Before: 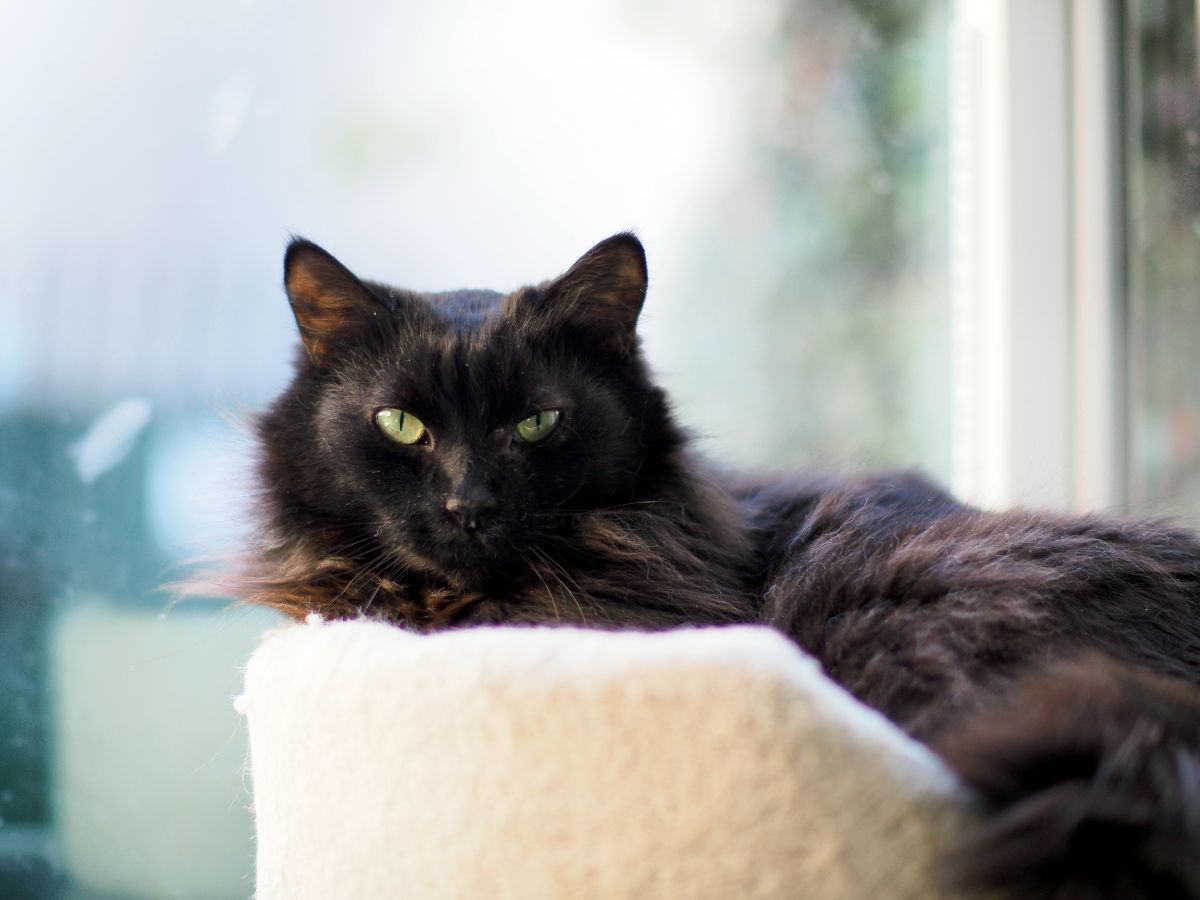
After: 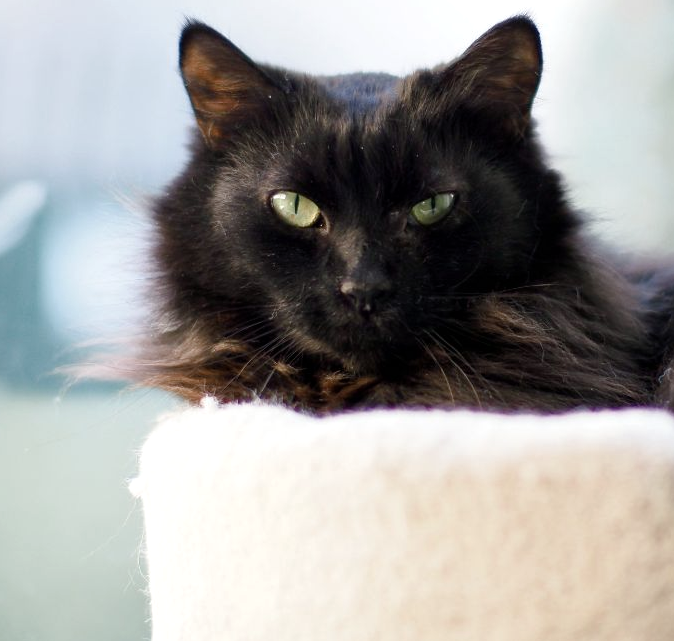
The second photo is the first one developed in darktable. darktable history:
color balance rgb: shadows lift › chroma 0.834%, shadows lift › hue 115.38°, perceptual saturation grading › global saturation -10.687%, perceptual saturation grading › highlights -27.101%, perceptual saturation grading › shadows 21.709%, contrast 3.995%
crop: left 8.761%, top 24.194%, right 35.016%, bottom 4.516%
